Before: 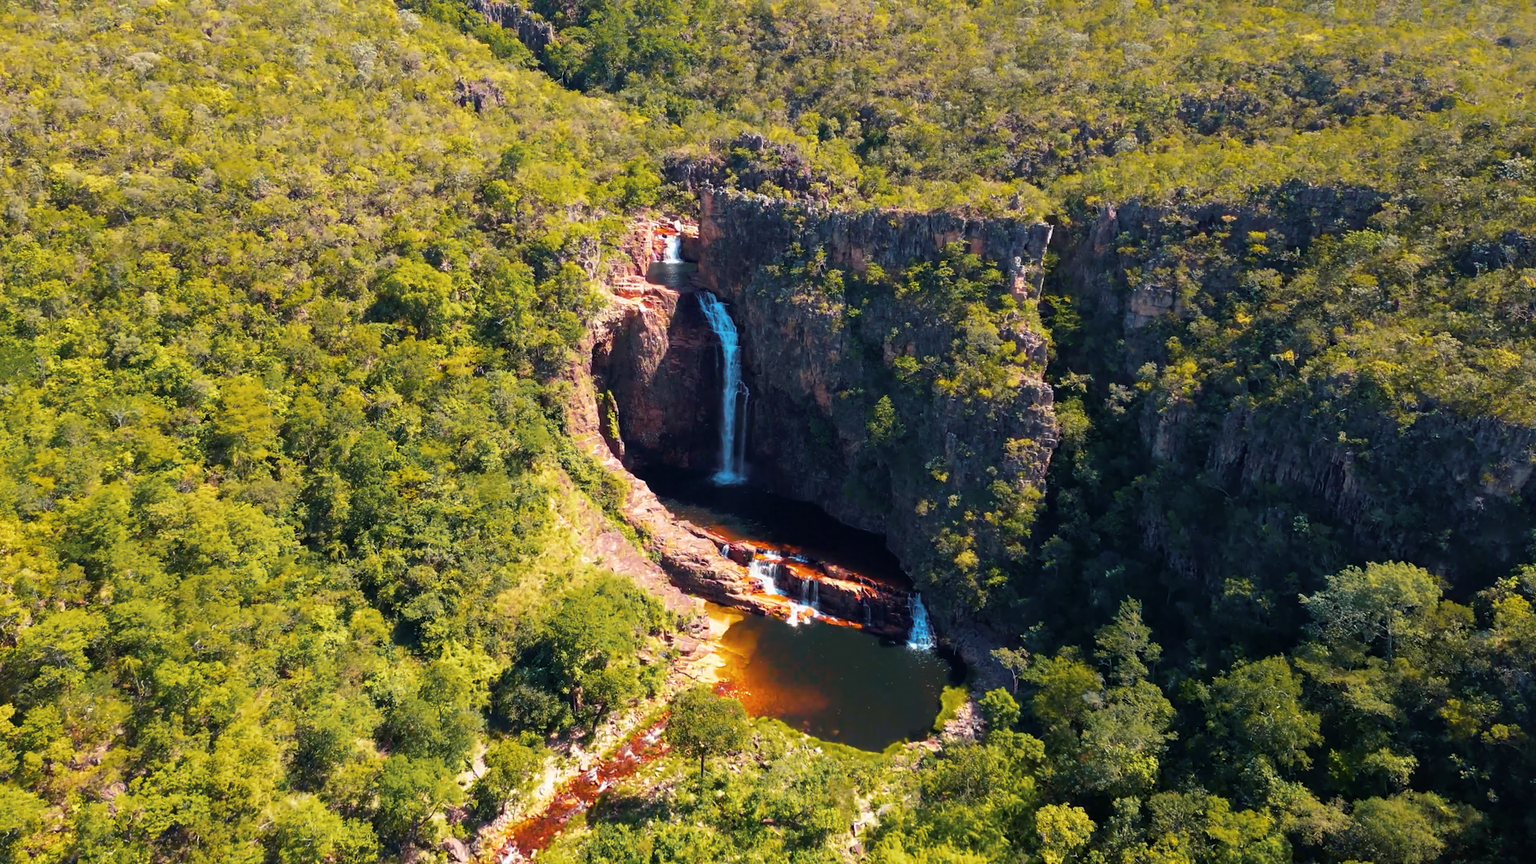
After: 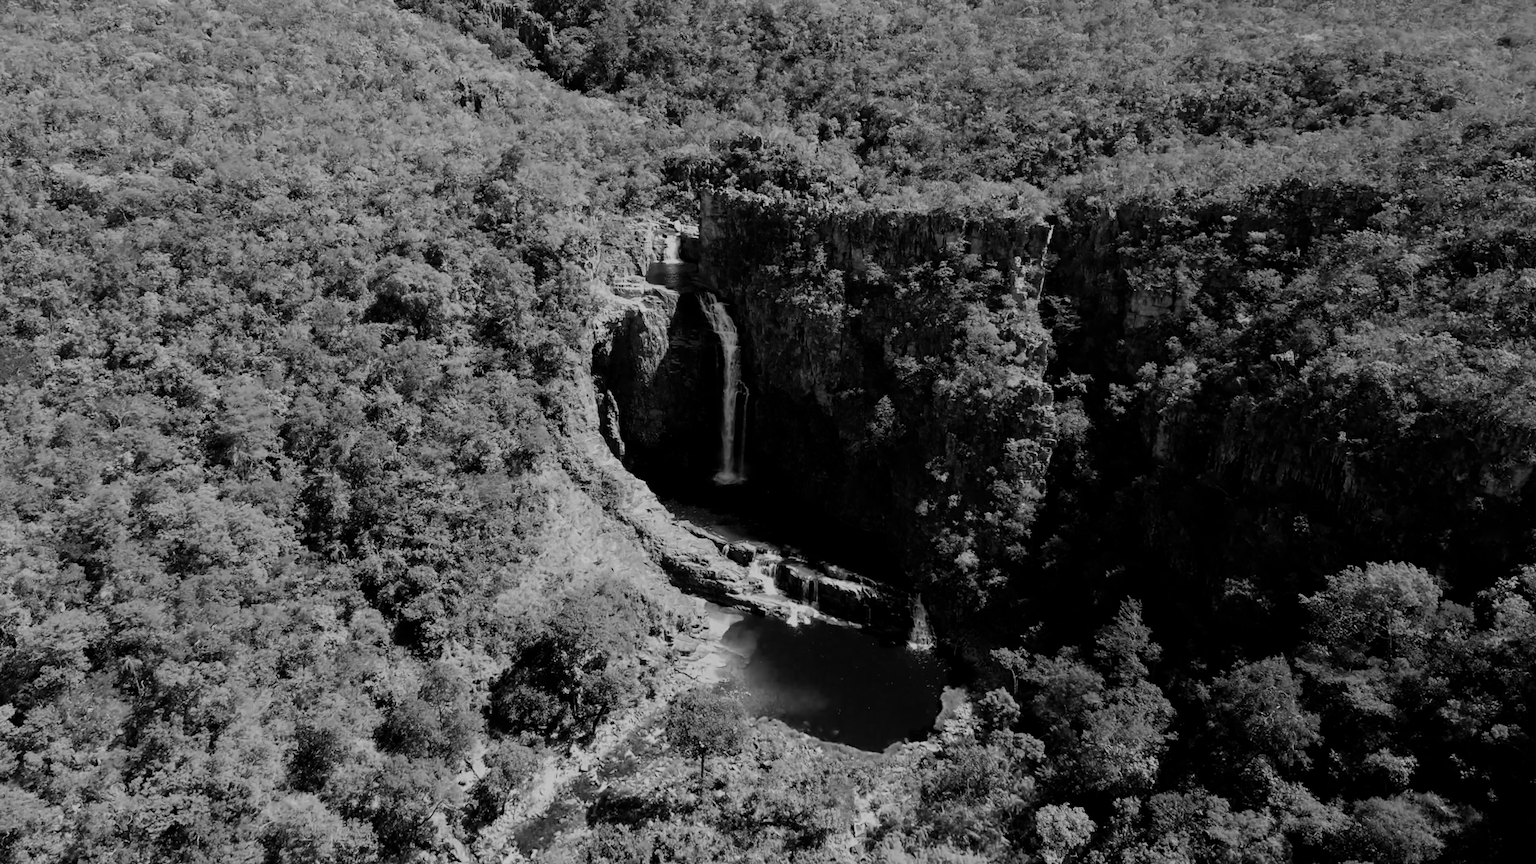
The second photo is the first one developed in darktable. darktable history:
filmic rgb: middle gray luminance 29%, black relative exposure -10.3 EV, white relative exposure 5.5 EV, threshold 6 EV, target black luminance 0%, hardness 3.95, latitude 2.04%, contrast 1.132, highlights saturation mix 5%, shadows ↔ highlights balance 15.11%, add noise in highlights 0, preserve chrominance no, color science v3 (2019), use custom middle-gray values true, iterations of high-quality reconstruction 0, contrast in highlights soft, enable highlight reconstruction true
monochrome: on, module defaults
